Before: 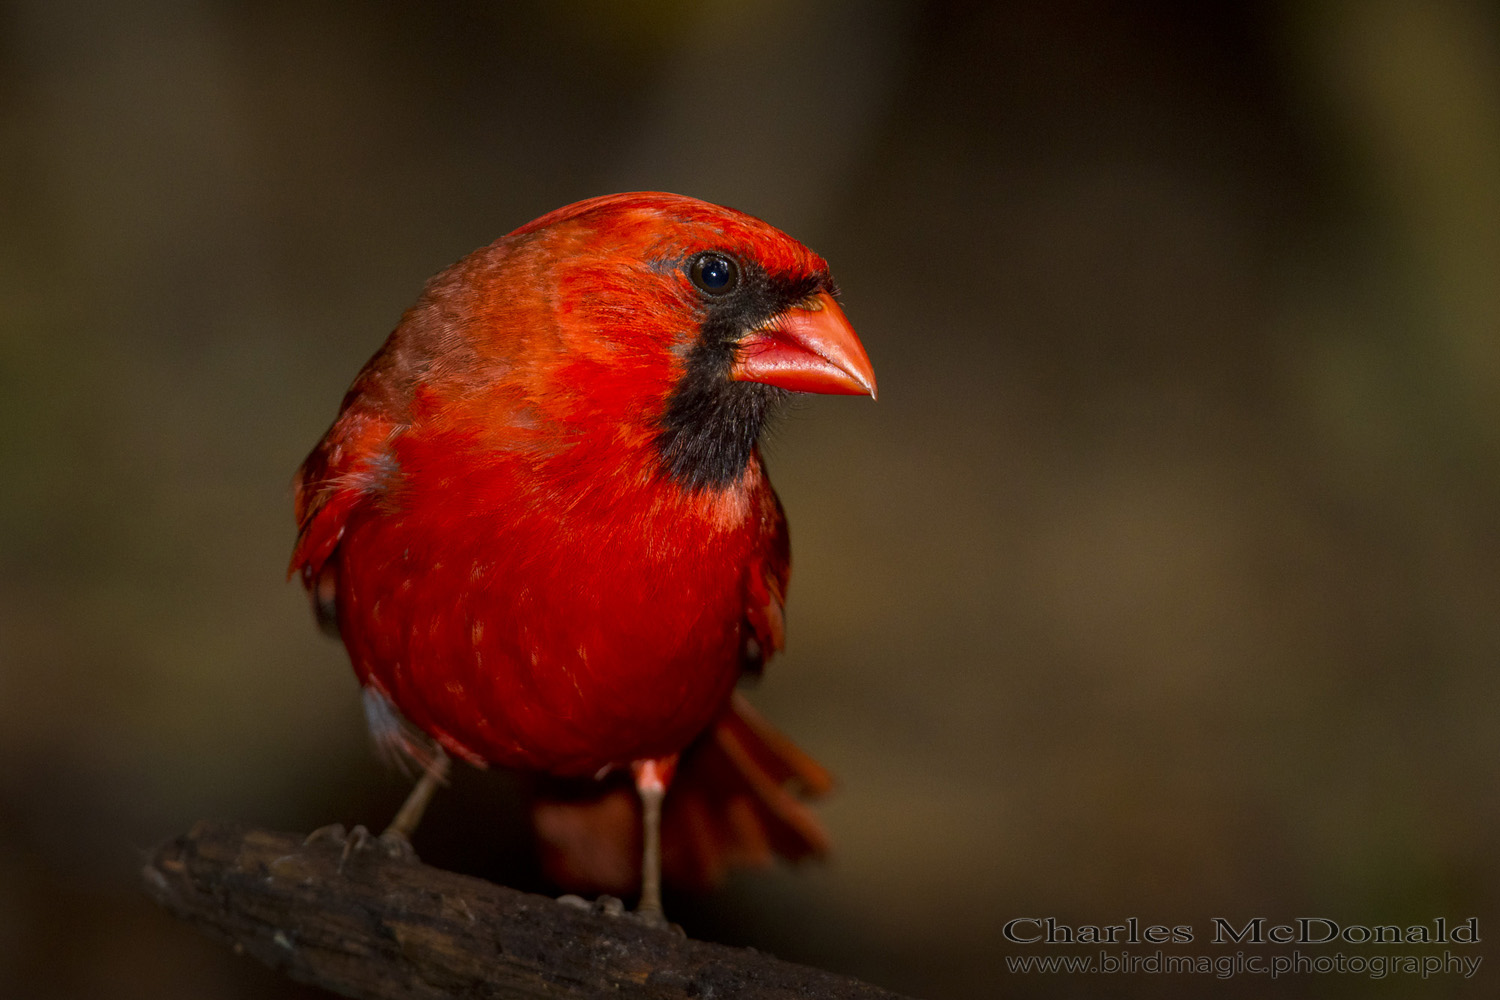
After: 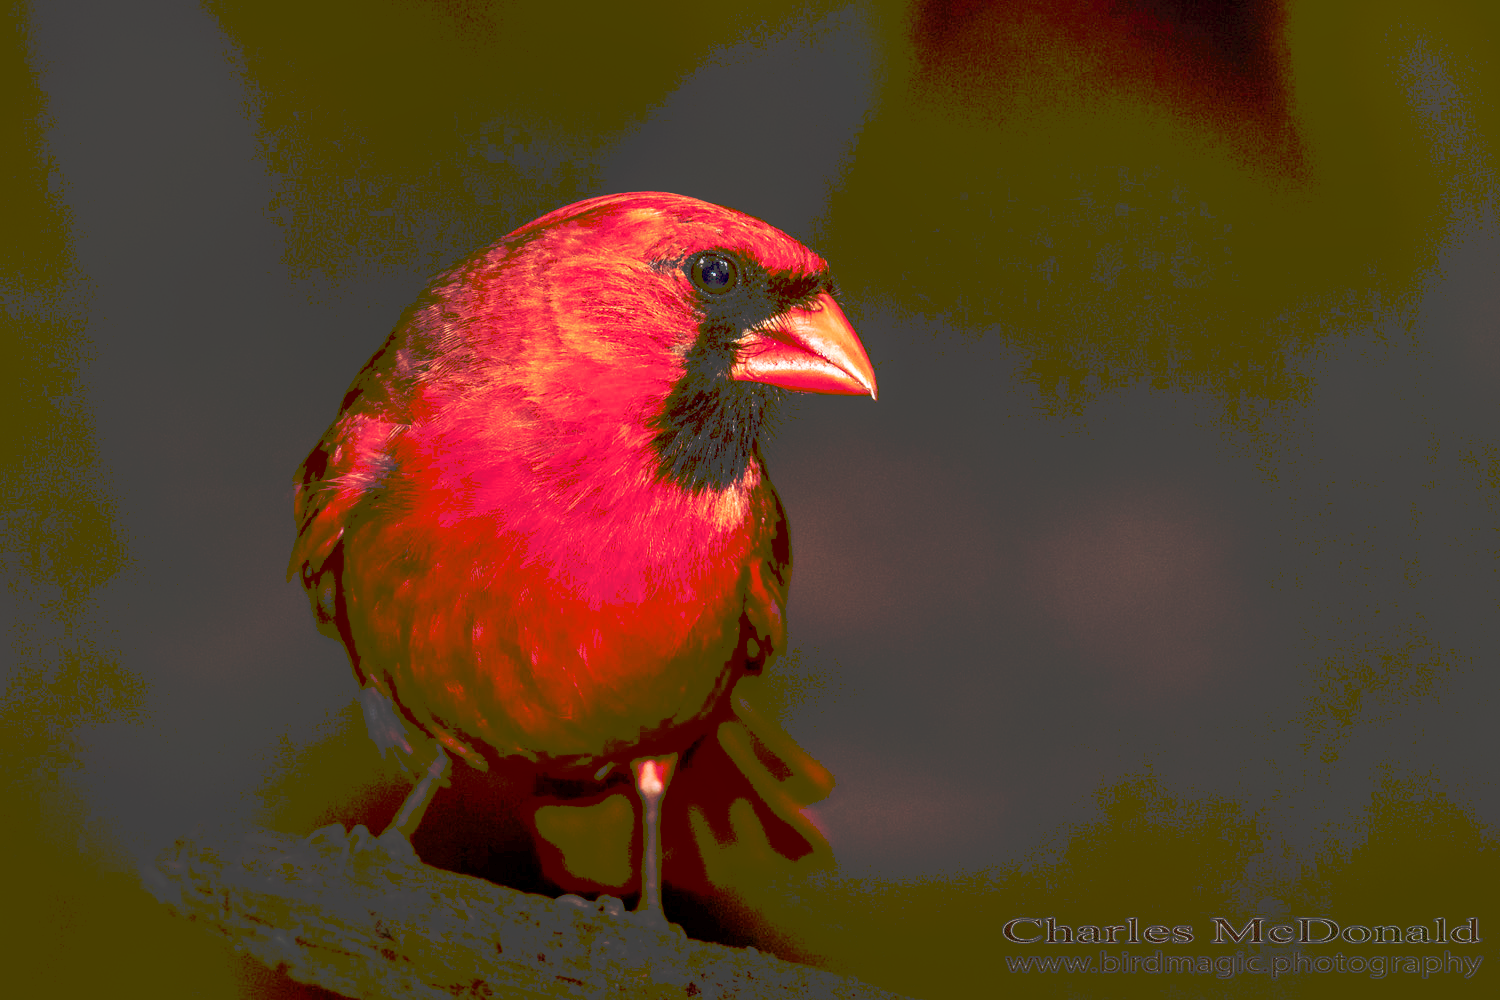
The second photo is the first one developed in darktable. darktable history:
contrast brightness saturation: contrast 0.03, brightness -0.04
tone curve: curves: ch0 [(0, 0) (0.003, 0.272) (0.011, 0.275) (0.025, 0.275) (0.044, 0.278) (0.069, 0.282) (0.1, 0.284) (0.136, 0.287) (0.177, 0.294) (0.224, 0.314) (0.277, 0.347) (0.335, 0.403) (0.399, 0.473) (0.468, 0.552) (0.543, 0.622) (0.623, 0.69) (0.709, 0.756) (0.801, 0.818) (0.898, 0.865) (1, 1)], preserve colors none
sigmoid: contrast 1.8, skew -0.2, preserve hue 0%, red attenuation 0.1, red rotation 0.035, green attenuation 0.1, green rotation -0.017, blue attenuation 0.15, blue rotation -0.052, base primaries Rec2020
local contrast: highlights 60%, shadows 60%, detail 160%
